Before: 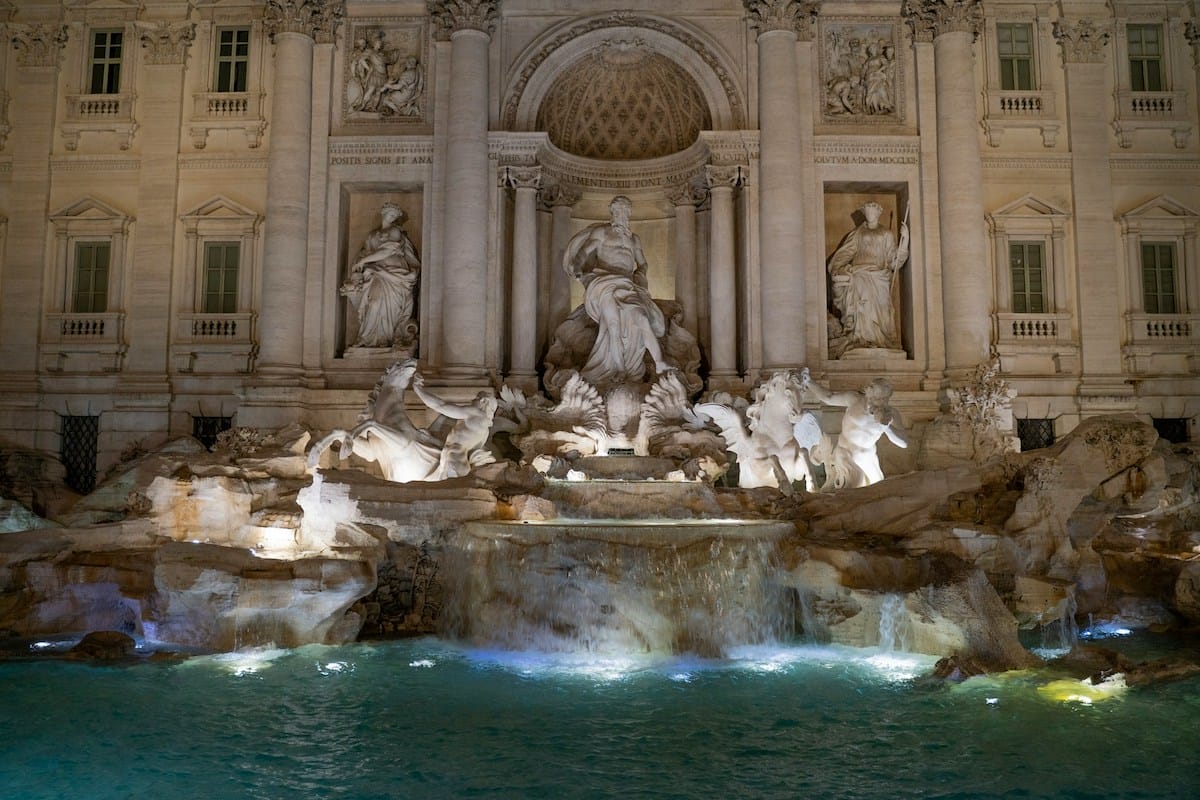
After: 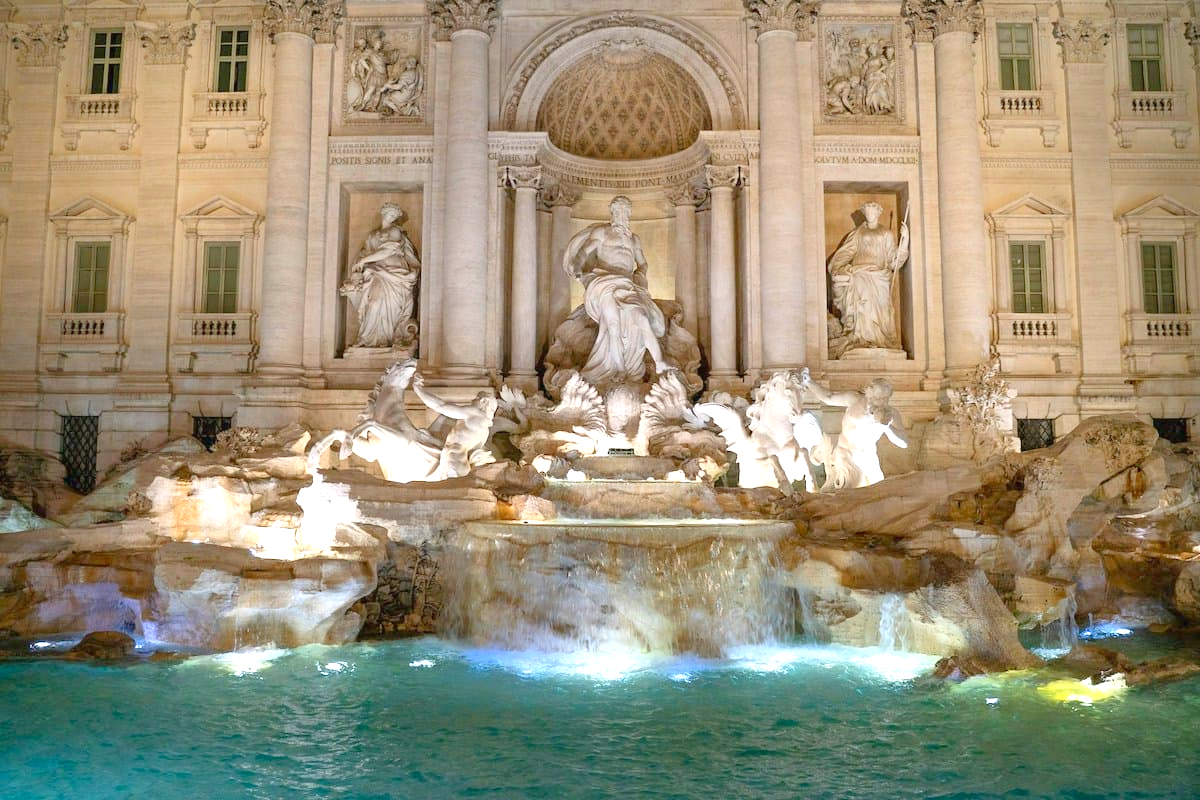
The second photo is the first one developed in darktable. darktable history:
levels: levels [0, 0.43, 0.984]
exposure: black level correction 0, exposure 1 EV, compensate highlight preservation false
